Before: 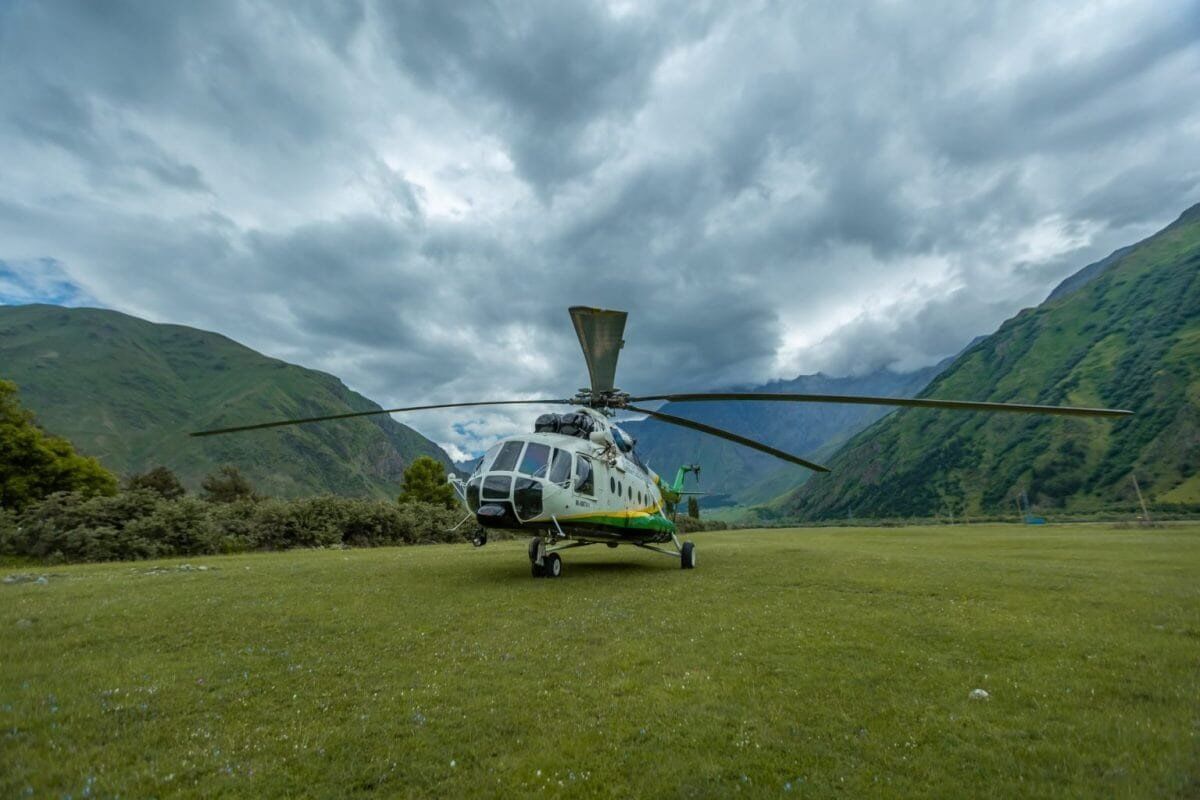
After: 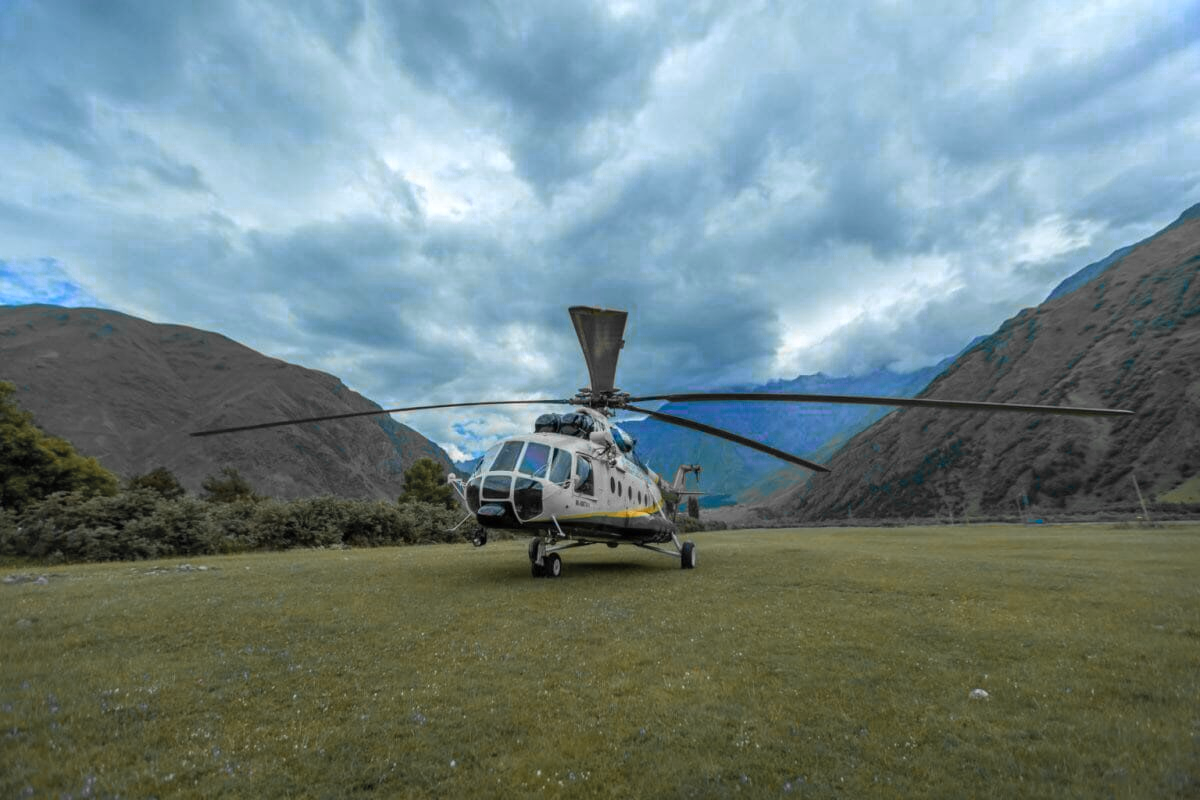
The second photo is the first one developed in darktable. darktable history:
color zones: curves: ch0 [(0, 0.363) (0.128, 0.373) (0.25, 0.5) (0.402, 0.407) (0.521, 0.525) (0.63, 0.559) (0.729, 0.662) (0.867, 0.471)]; ch1 [(0, 0.515) (0.136, 0.618) (0.25, 0.5) (0.378, 0) (0.516, 0) (0.622, 0.593) (0.737, 0.819) (0.87, 0.593)]; ch2 [(0, 0.529) (0.128, 0.471) (0.282, 0.451) (0.386, 0.662) (0.516, 0.525) (0.633, 0.554) (0.75, 0.62) (0.875, 0.441)]
tone equalizer: on, module defaults
